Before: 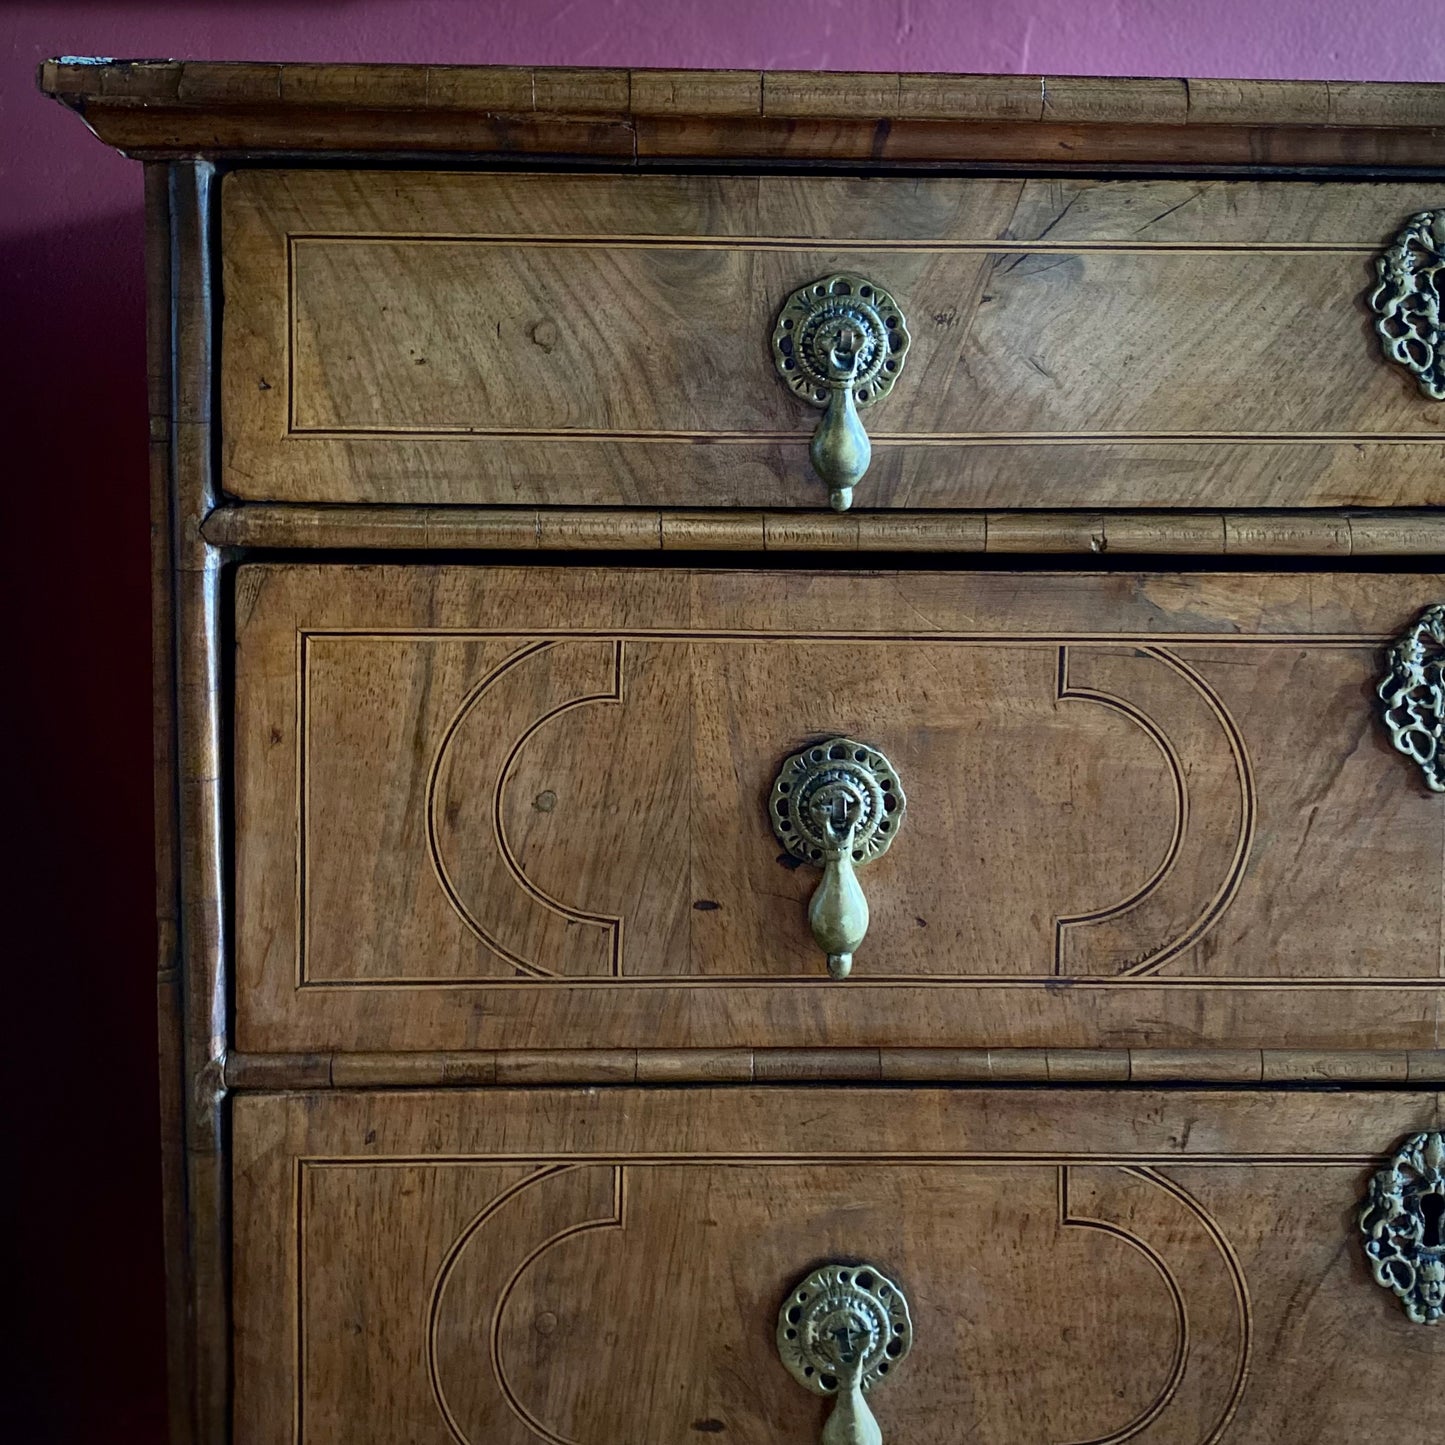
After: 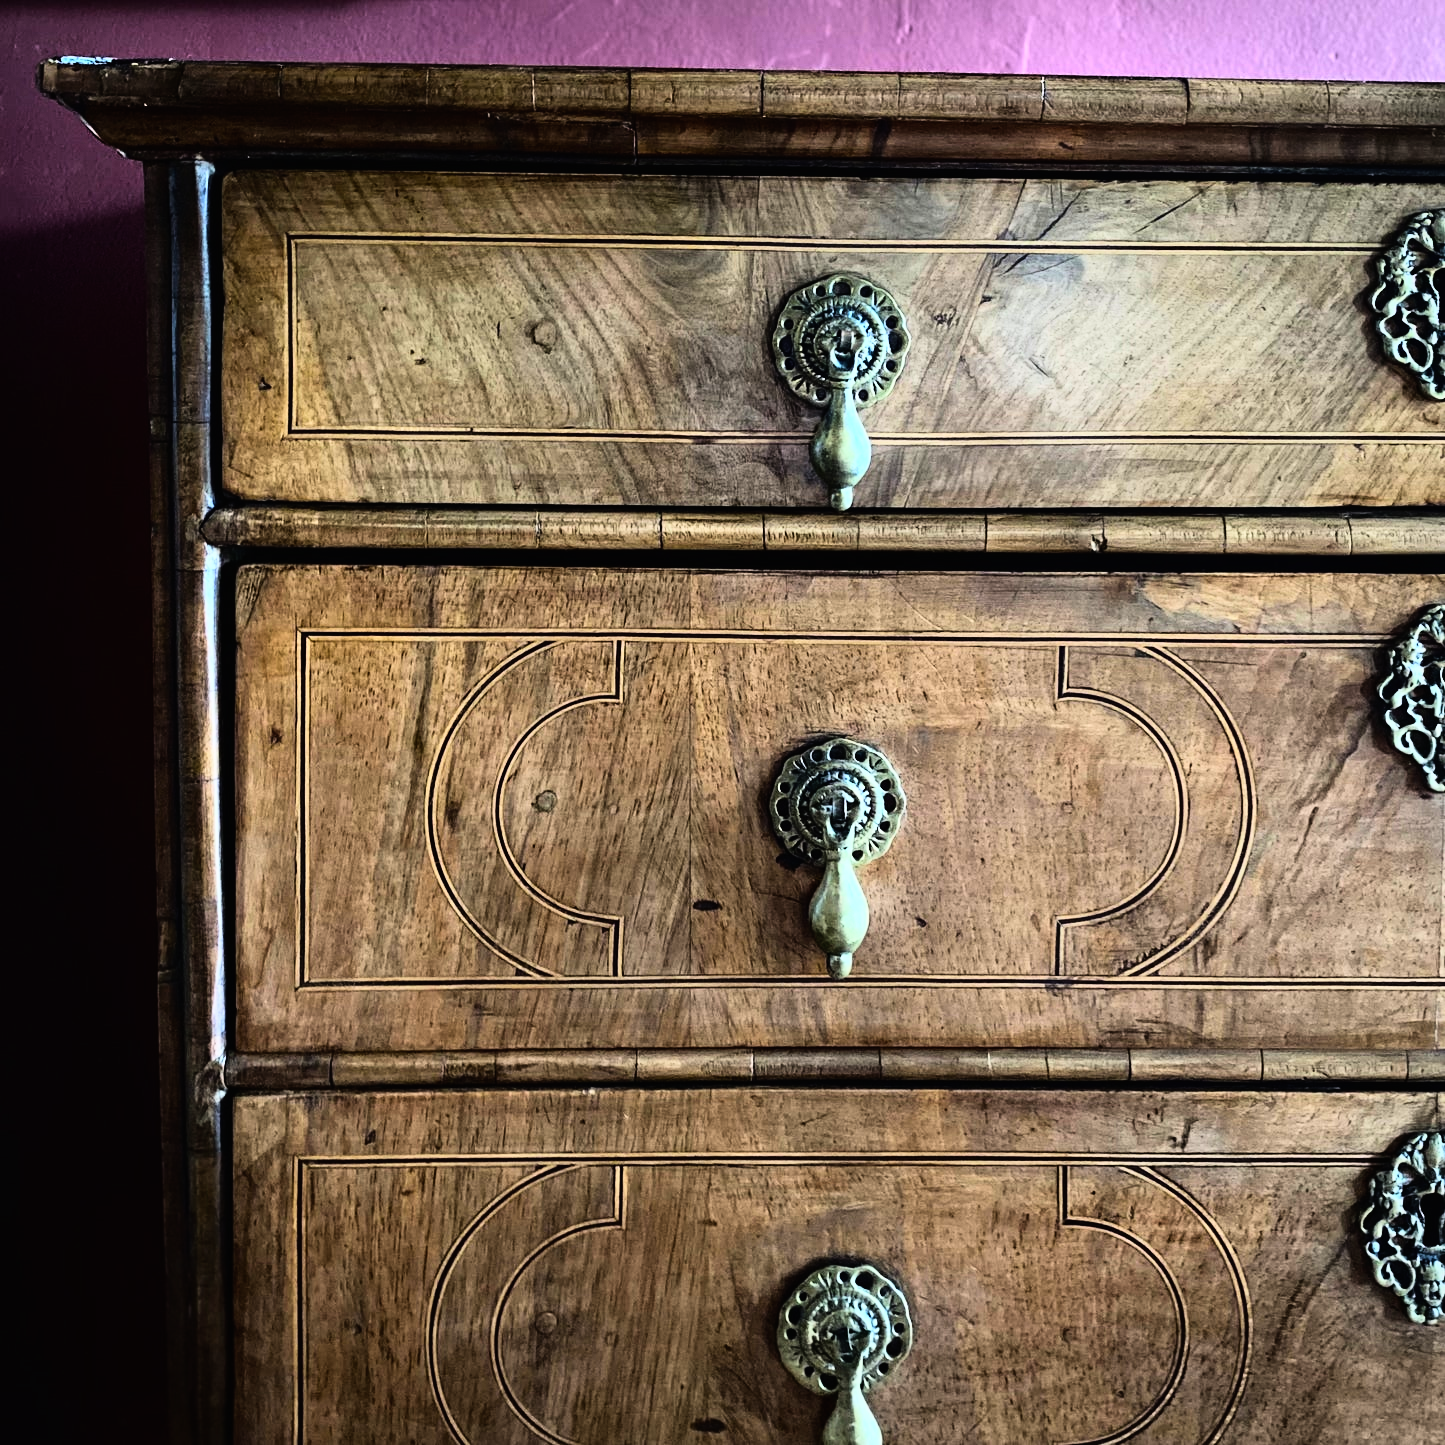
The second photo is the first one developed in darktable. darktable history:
contrast brightness saturation: contrast -0.02, brightness -0.01, saturation 0.03
rgb curve: curves: ch0 [(0, 0) (0.21, 0.15) (0.24, 0.21) (0.5, 0.75) (0.75, 0.96) (0.89, 0.99) (1, 1)]; ch1 [(0, 0.02) (0.21, 0.13) (0.25, 0.2) (0.5, 0.67) (0.75, 0.9) (0.89, 0.97) (1, 1)]; ch2 [(0, 0.02) (0.21, 0.13) (0.25, 0.2) (0.5, 0.67) (0.75, 0.9) (0.89, 0.97) (1, 1)], compensate middle gray true
